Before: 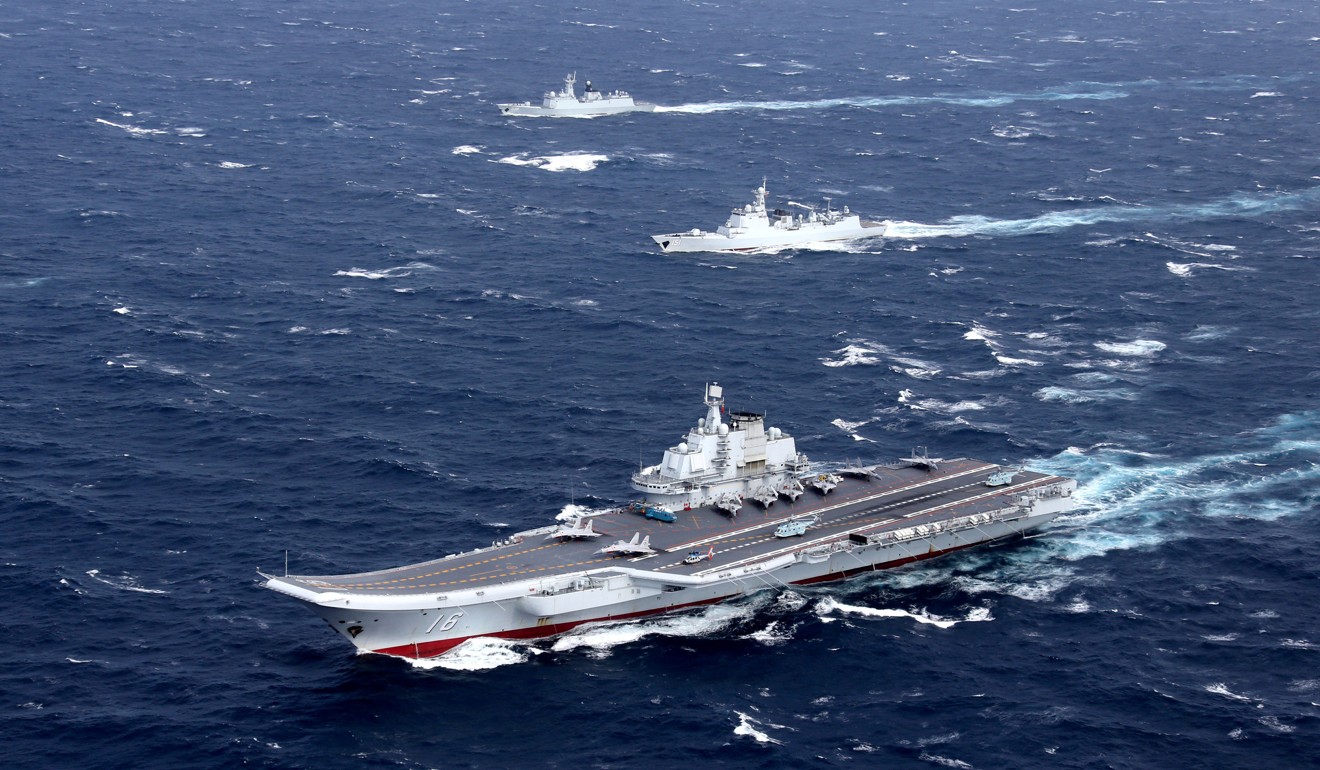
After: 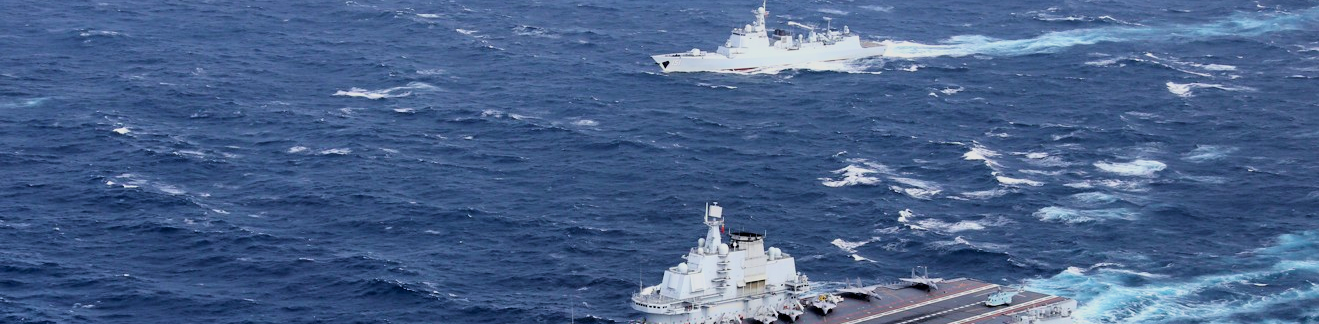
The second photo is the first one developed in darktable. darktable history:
filmic rgb: black relative exposure -16 EV, white relative exposure 4.93 EV, hardness 6.23, color science v6 (2022)
exposure: black level correction 0.001, compensate exposure bias true, compensate highlight preservation false
tone equalizer: -8 EV -0.438 EV, -7 EV -0.429 EV, -6 EV -0.322 EV, -5 EV -0.199 EV, -3 EV 0.226 EV, -2 EV 0.362 EV, -1 EV 0.375 EV, +0 EV 0.442 EV
shadows and highlights: low approximation 0.01, soften with gaussian
crop and rotate: top 23.588%, bottom 34.291%
velvia: on, module defaults
